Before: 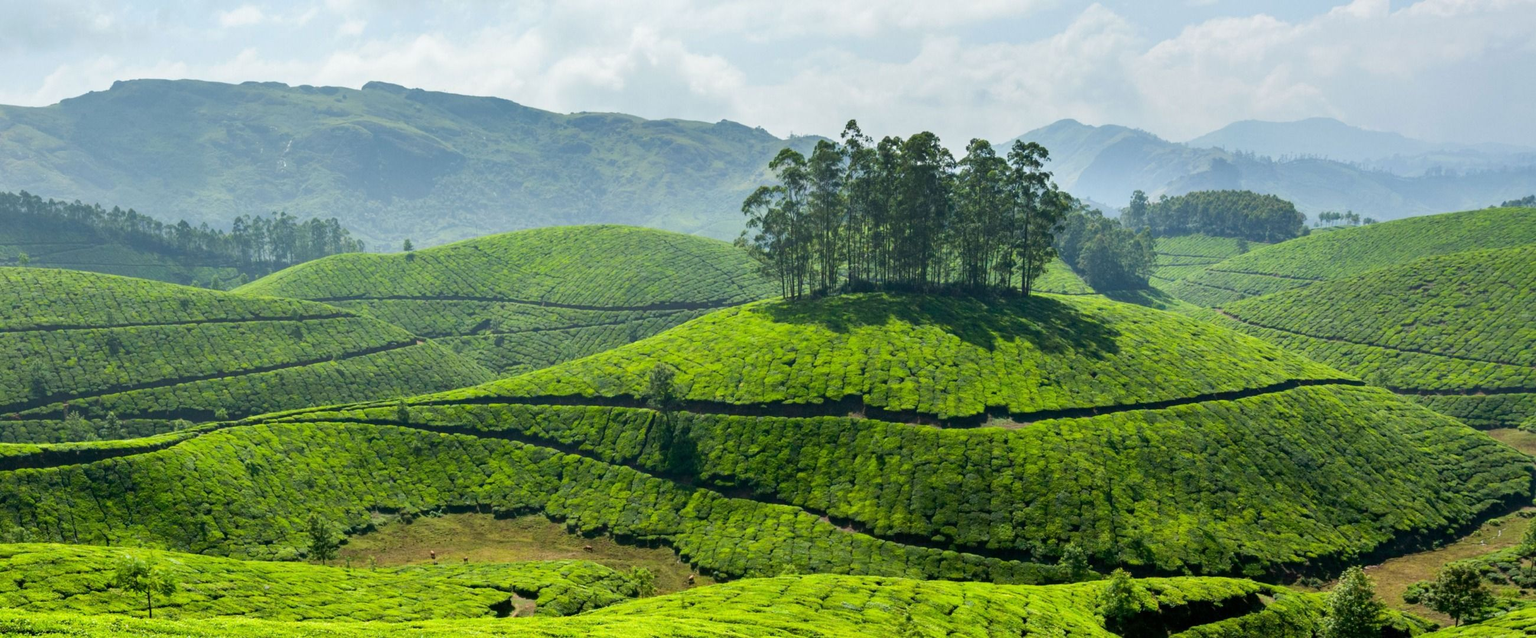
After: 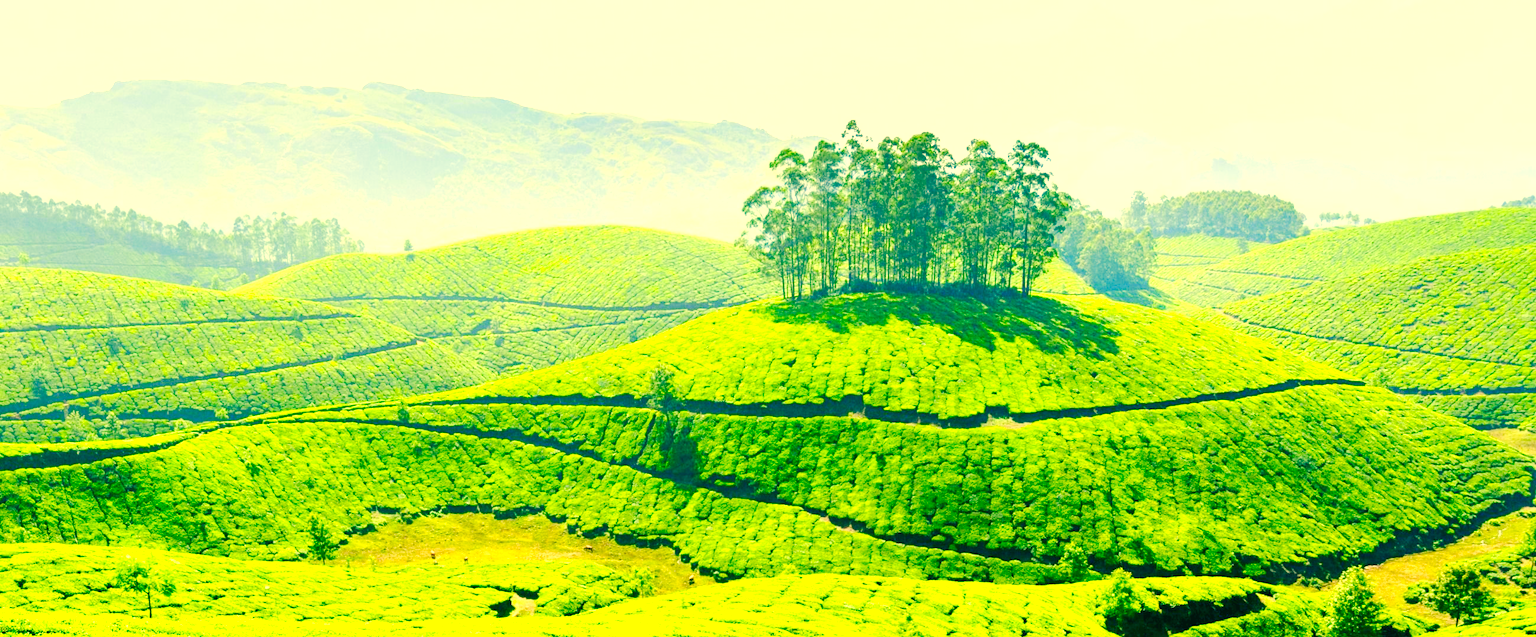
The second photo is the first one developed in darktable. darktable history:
levels: levels [0.008, 0.318, 0.836]
contrast brightness saturation: saturation -0.051
color correction: highlights a* 2.2, highlights b* 34.42, shadows a* -37.26, shadows b* -6.22
base curve: curves: ch0 [(0, 0) (0.028, 0.03) (0.121, 0.232) (0.46, 0.748) (0.859, 0.968) (1, 1)], preserve colors none
